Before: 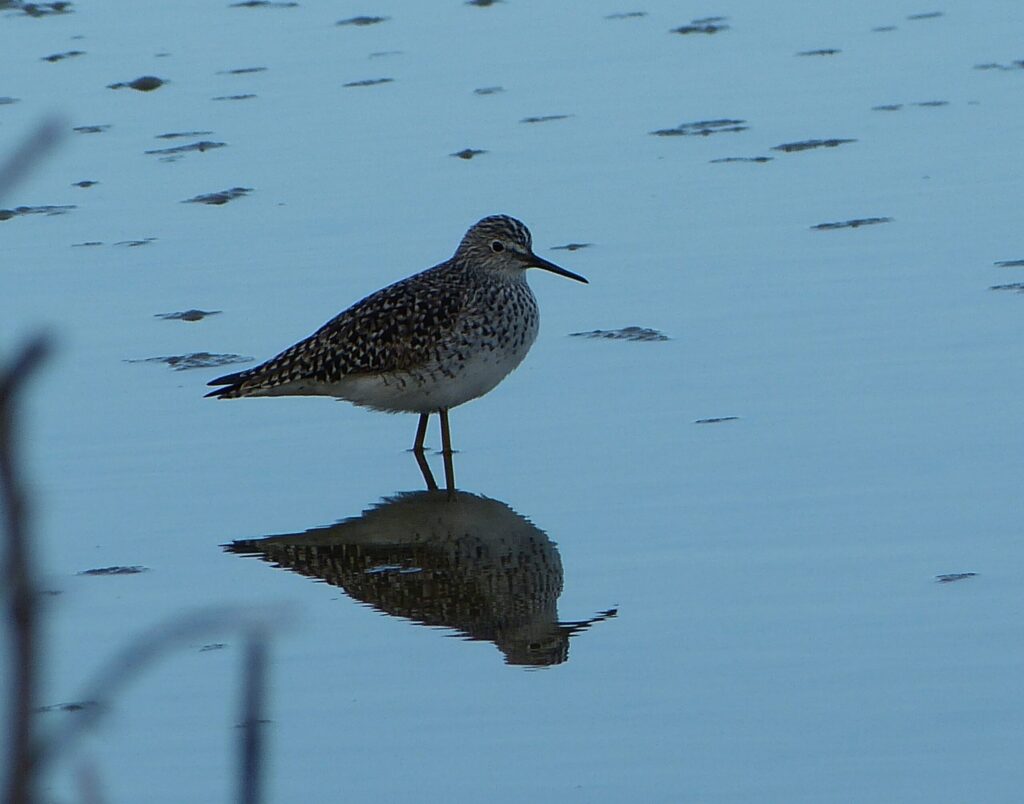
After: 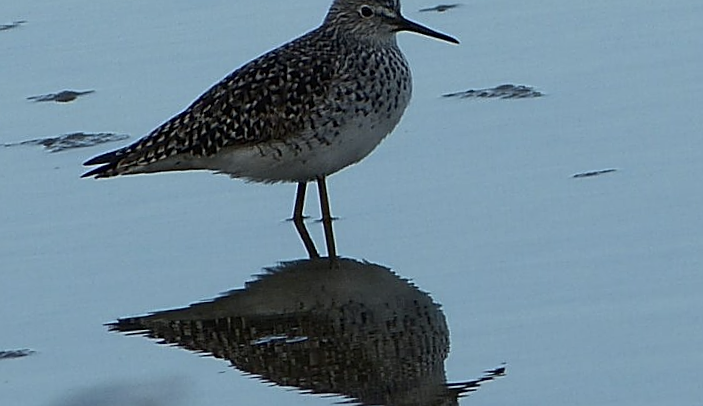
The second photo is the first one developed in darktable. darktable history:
sharpen: on, module defaults
rotate and perspective: rotation -3°, crop left 0.031, crop right 0.968, crop top 0.07, crop bottom 0.93
color correction: saturation 0.57
contrast brightness saturation: contrast 0.09, saturation 0.28
crop: left 11.123%, top 27.61%, right 18.3%, bottom 17.034%
